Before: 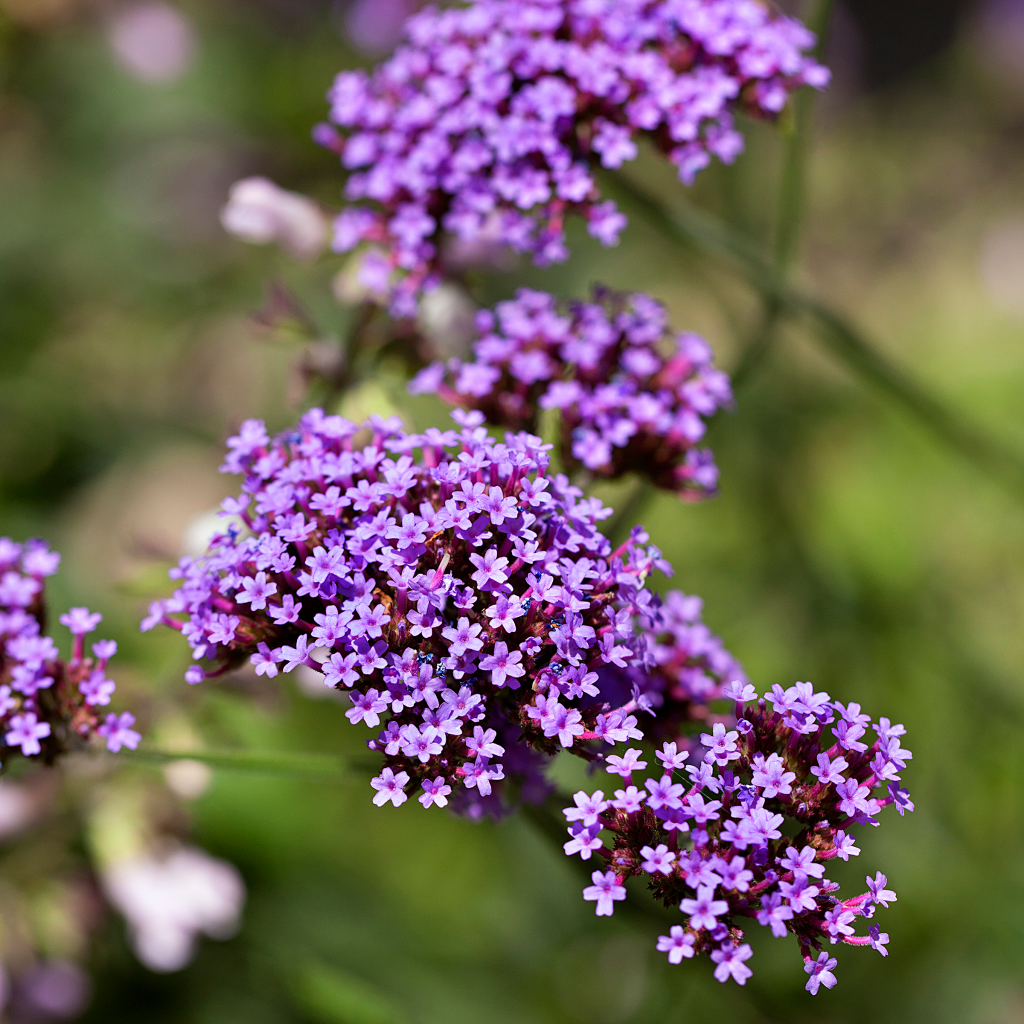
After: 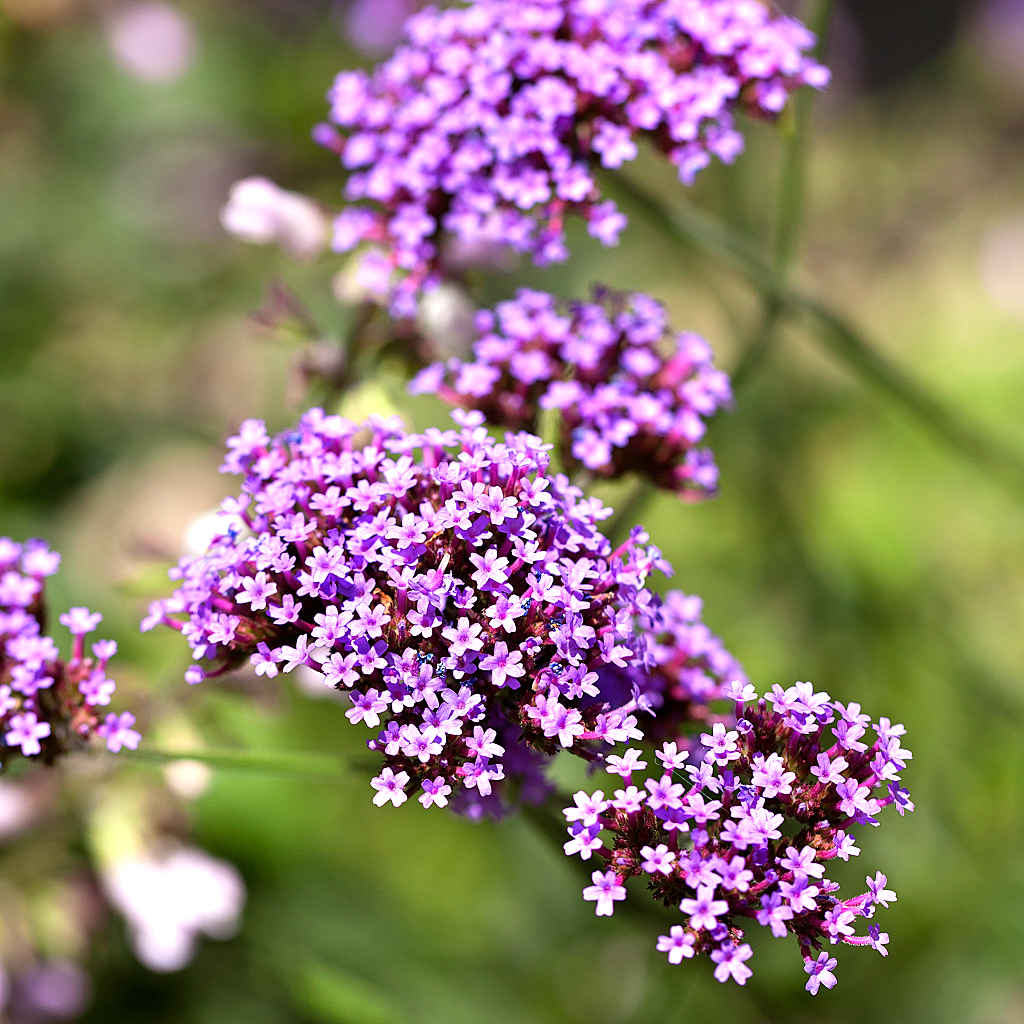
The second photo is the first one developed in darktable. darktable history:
exposure: black level correction 0, exposure 0.7 EV, compensate exposure bias true, compensate highlight preservation false
sharpen: radius 0.969, amount 0.604
